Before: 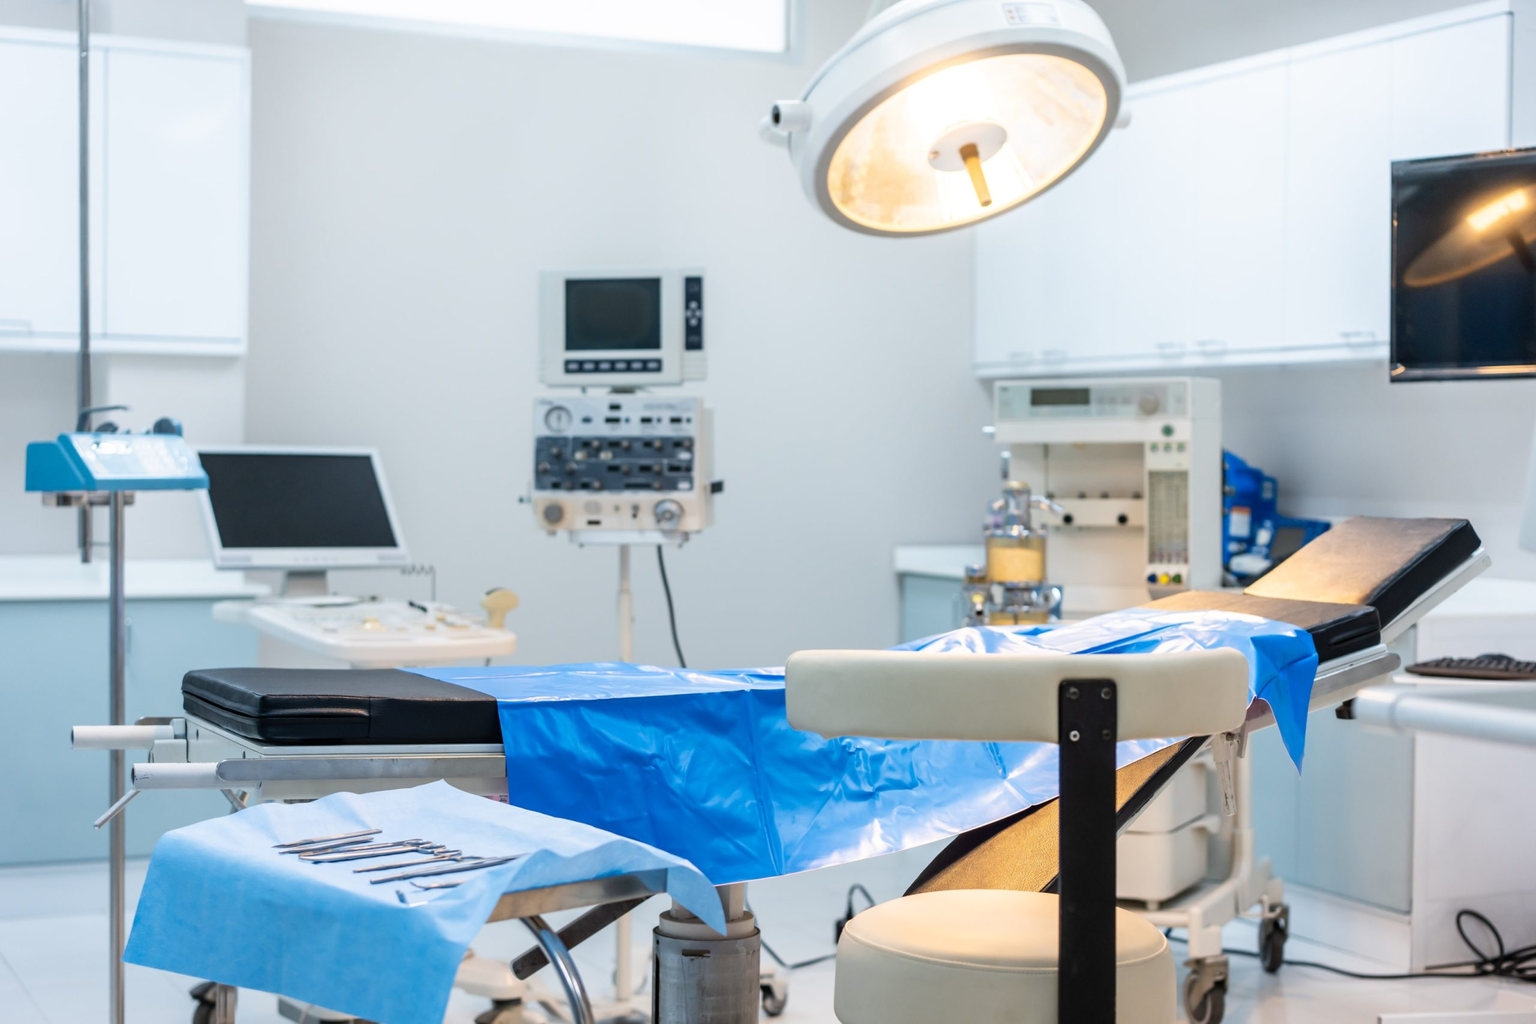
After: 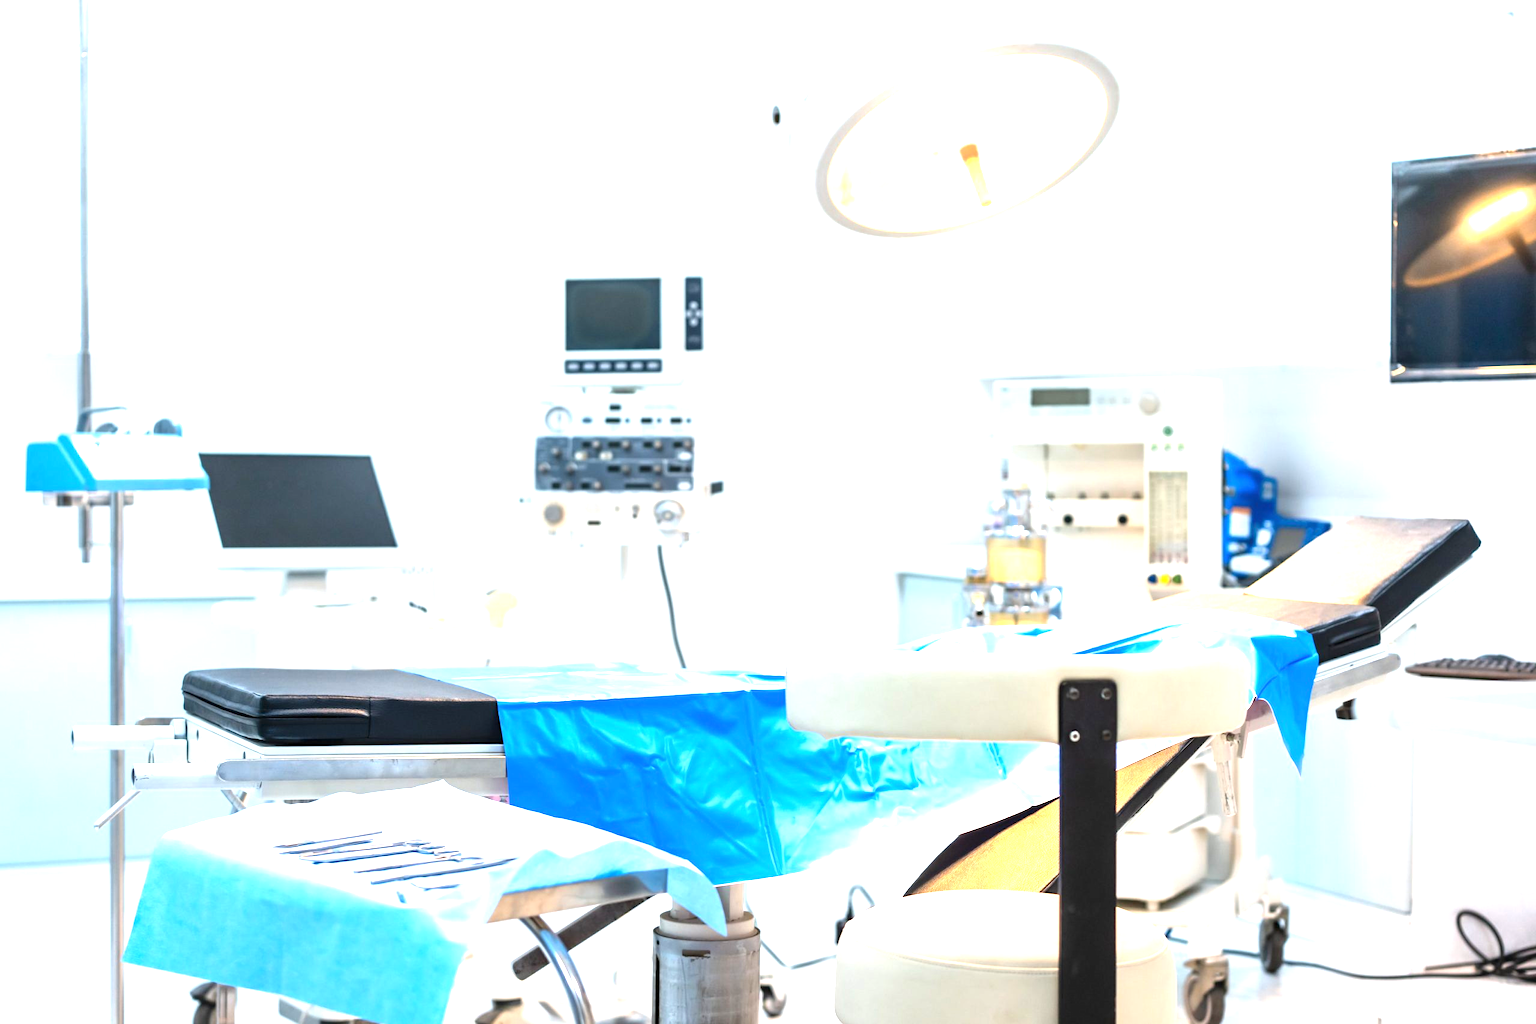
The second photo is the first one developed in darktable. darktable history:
exposure: black level correction 0, exposure 1.45 EV, compensate highlight preservation false
tone equalizer: on, module defaults
